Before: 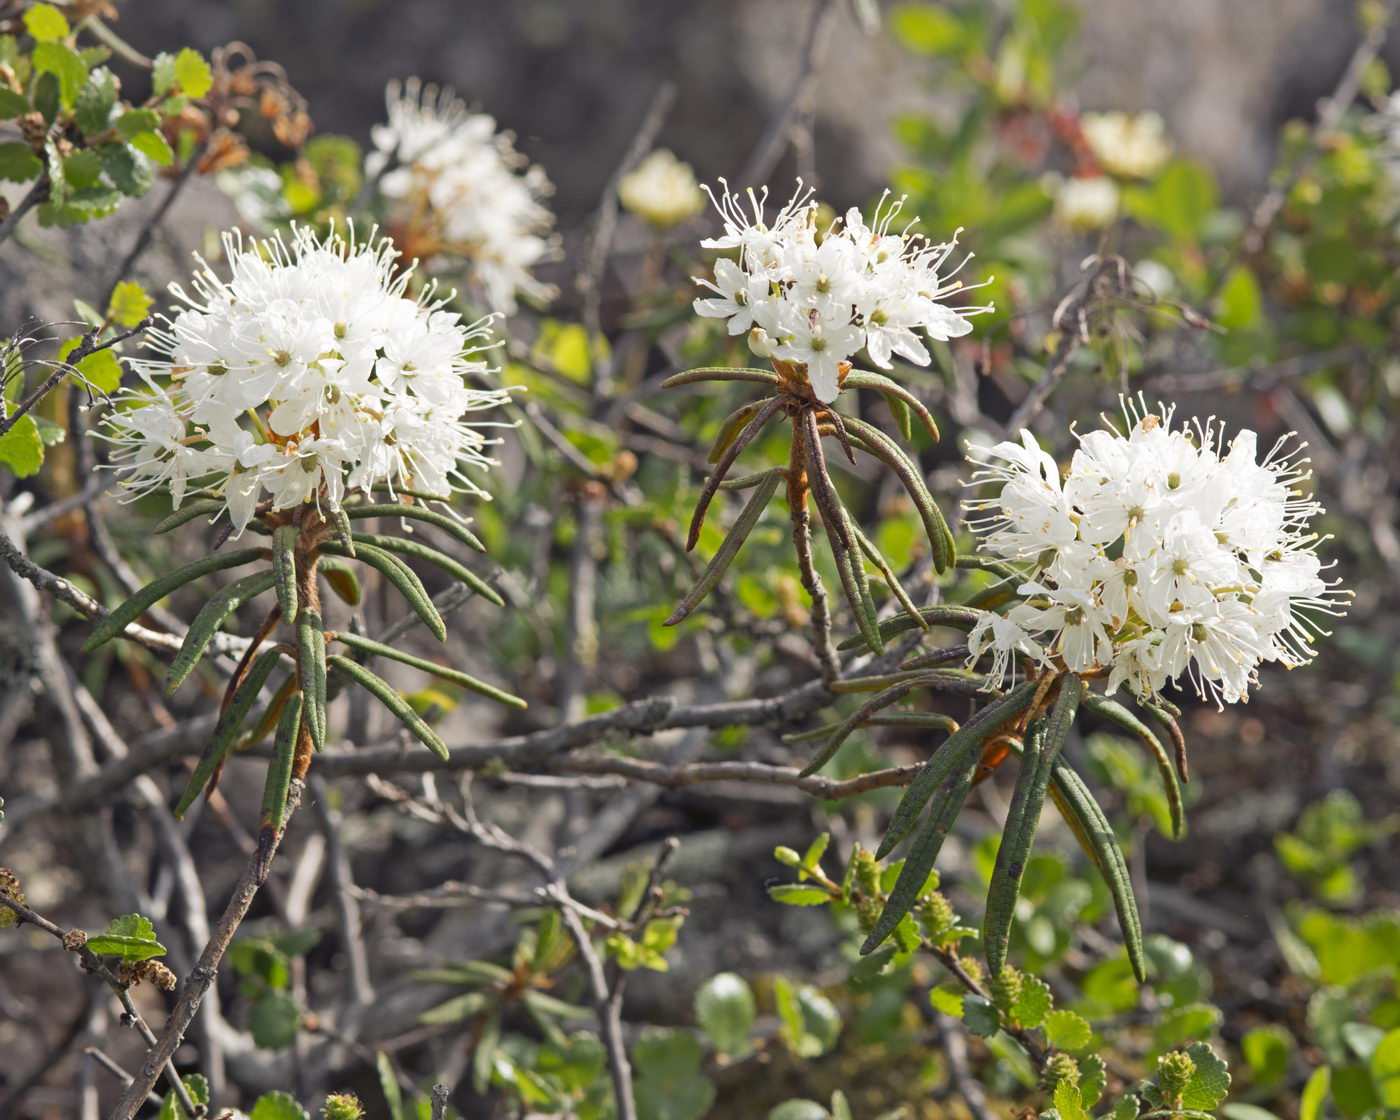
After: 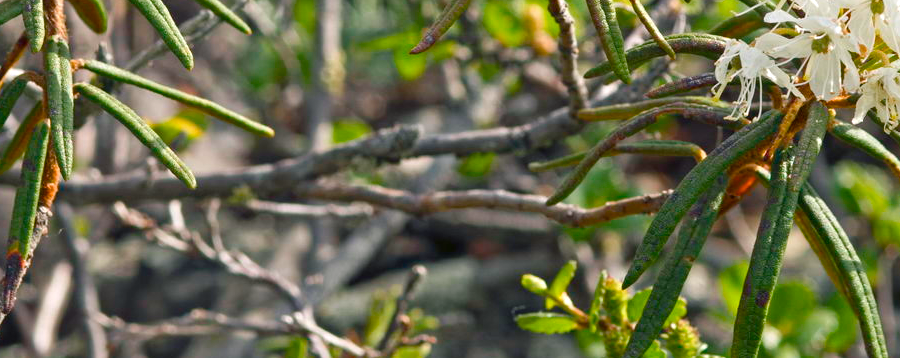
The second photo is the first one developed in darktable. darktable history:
color balance rgb: shadows lift › luminance -7.847%, shadows lift › chroma 2.361%, shadows lift › hue 162.25°, perceptual saturation grading › global saturation 20%, perceptual saturation grading › highlights -25.04%, perceptual saturation grading › shadows 49.481%, perceptual brilliance grading › global brilliance 10.017%
crop: left 18.103%, top 51.127%, right 17.56%, bottom 16.888%
